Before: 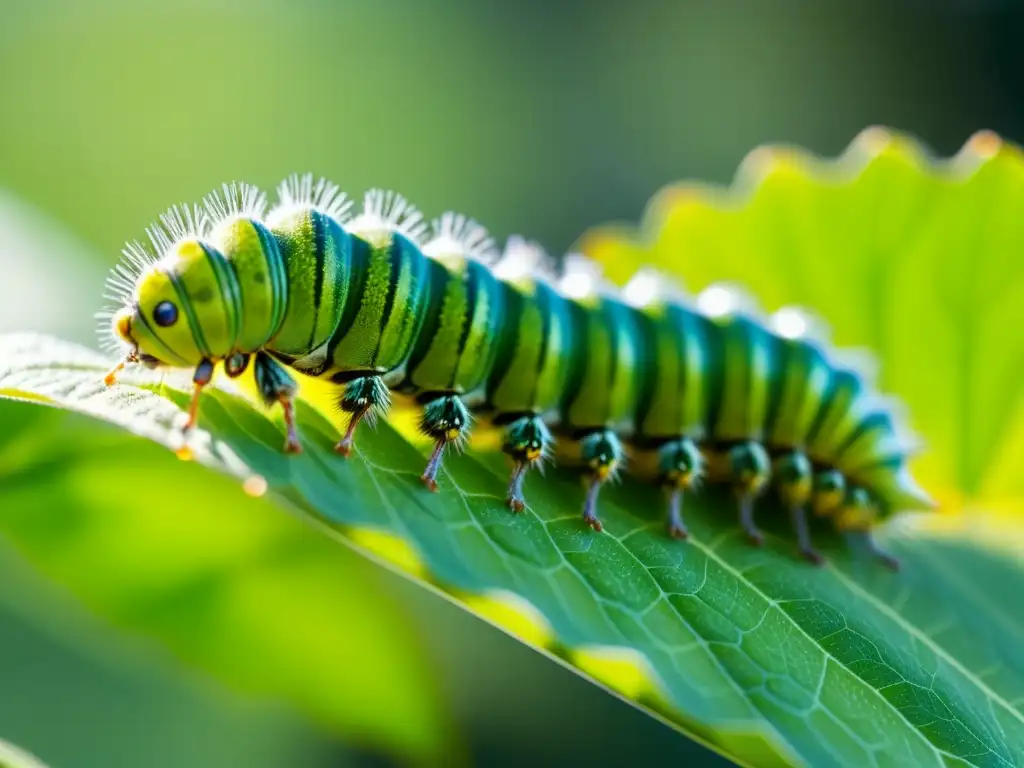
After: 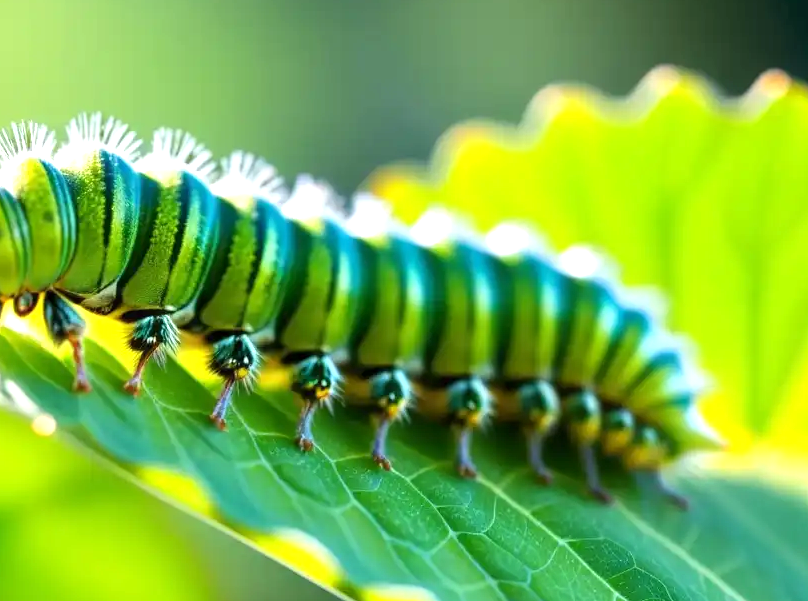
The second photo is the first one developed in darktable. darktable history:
crop and rotate: left 20.7%, top 8.016%, right 0.377%, bottom 13.613%
exposure: exposure 0.645 EV, compensate highlight preservation false
